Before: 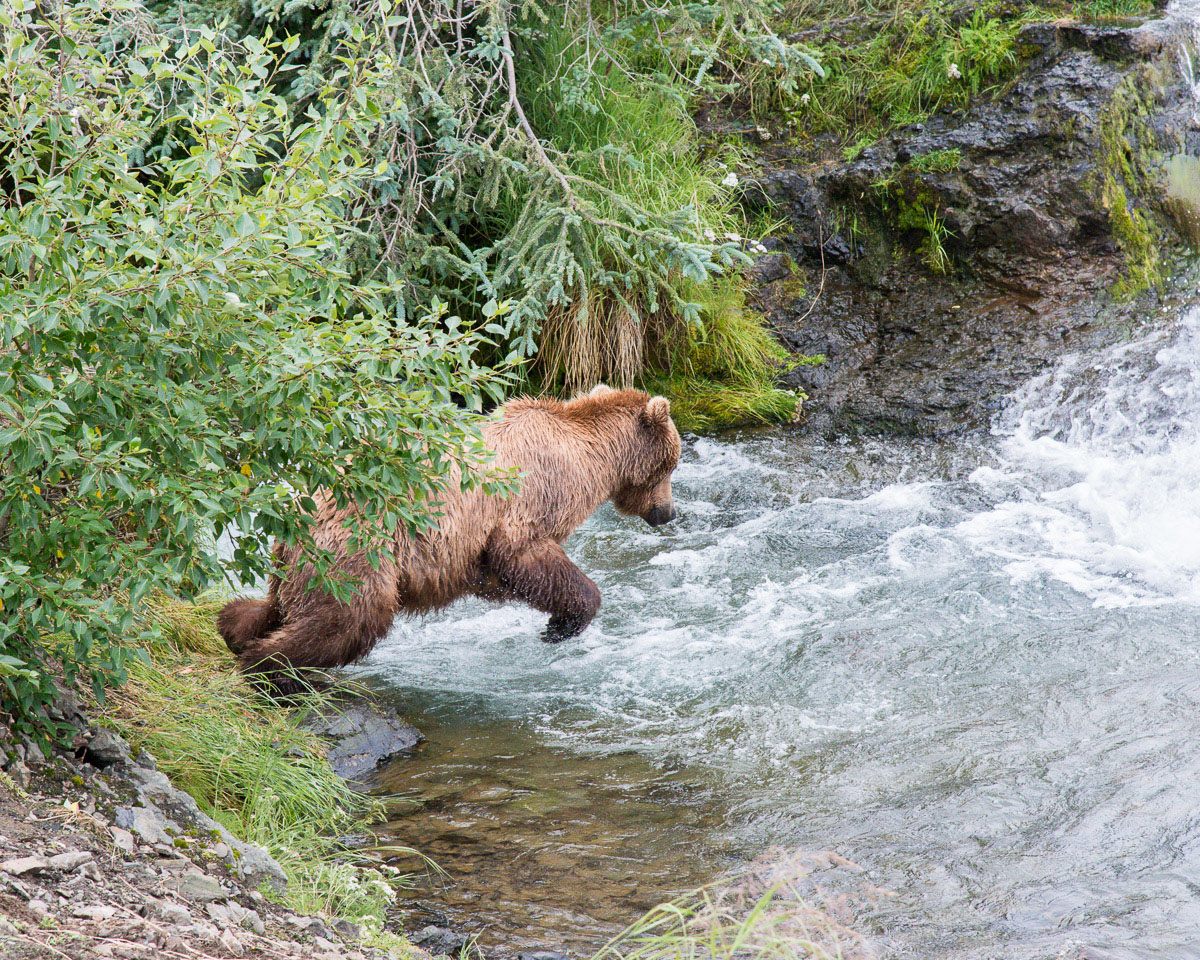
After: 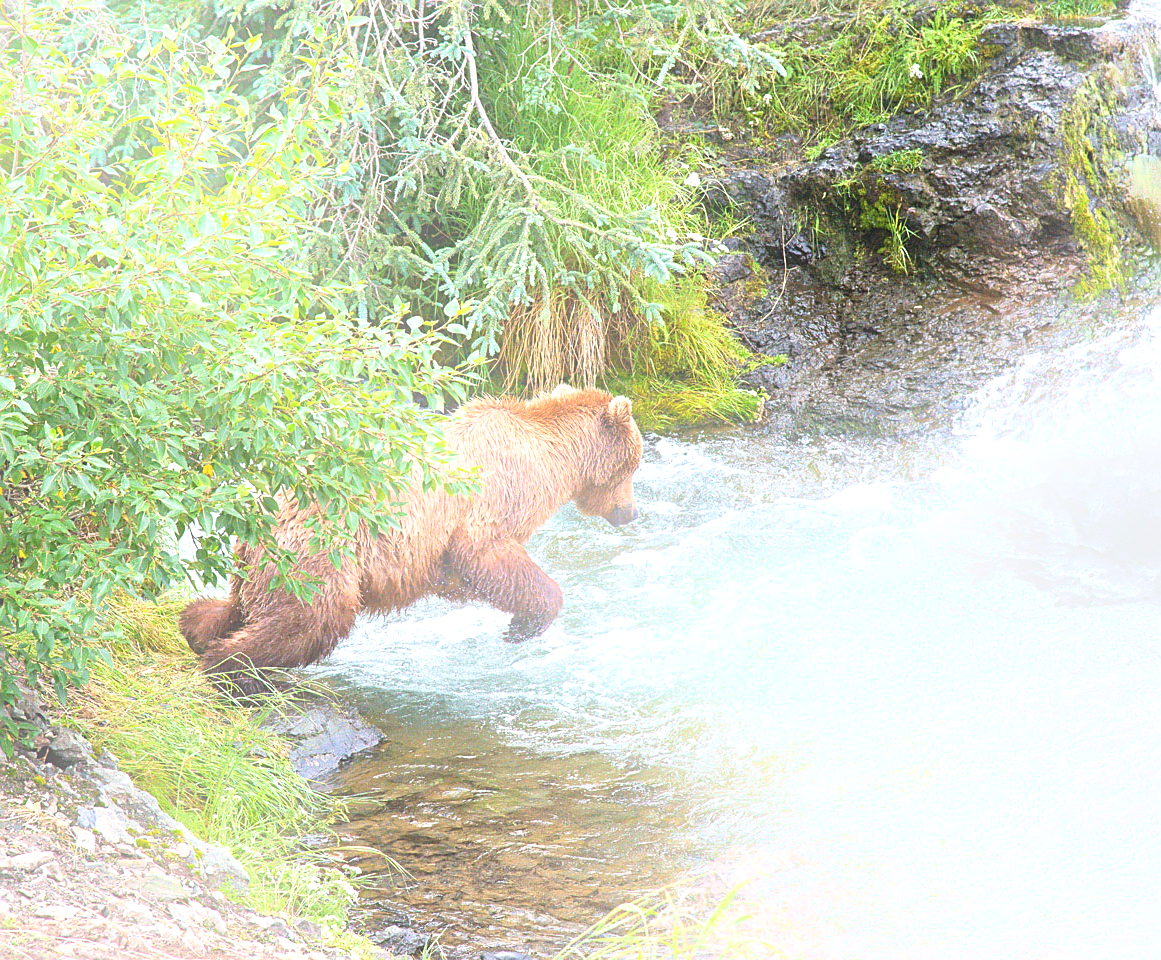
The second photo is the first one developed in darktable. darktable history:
crop and rotate: left 3.238%
exposure: black level correction 0, exposure 1.1 EV, compensate exposure bias true, compensate highlight preservation false
sharpen: on, module defaults
bloom: on, module defaults
